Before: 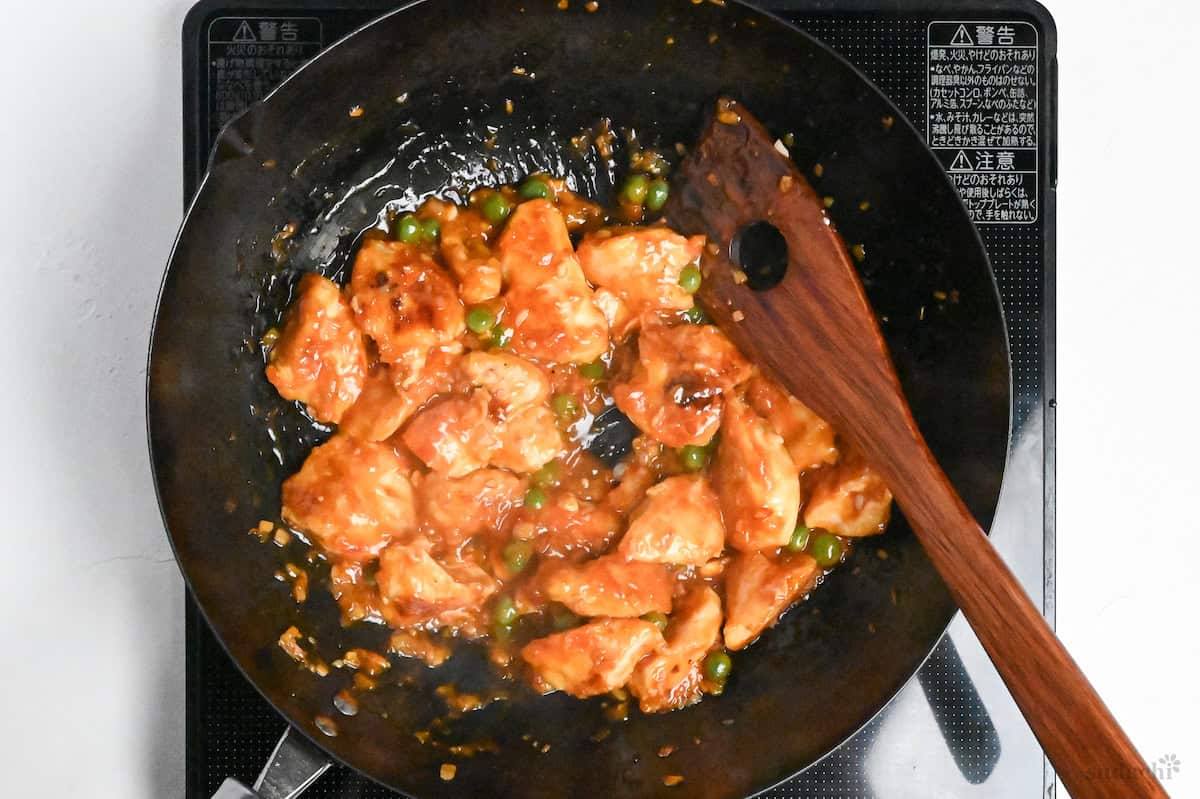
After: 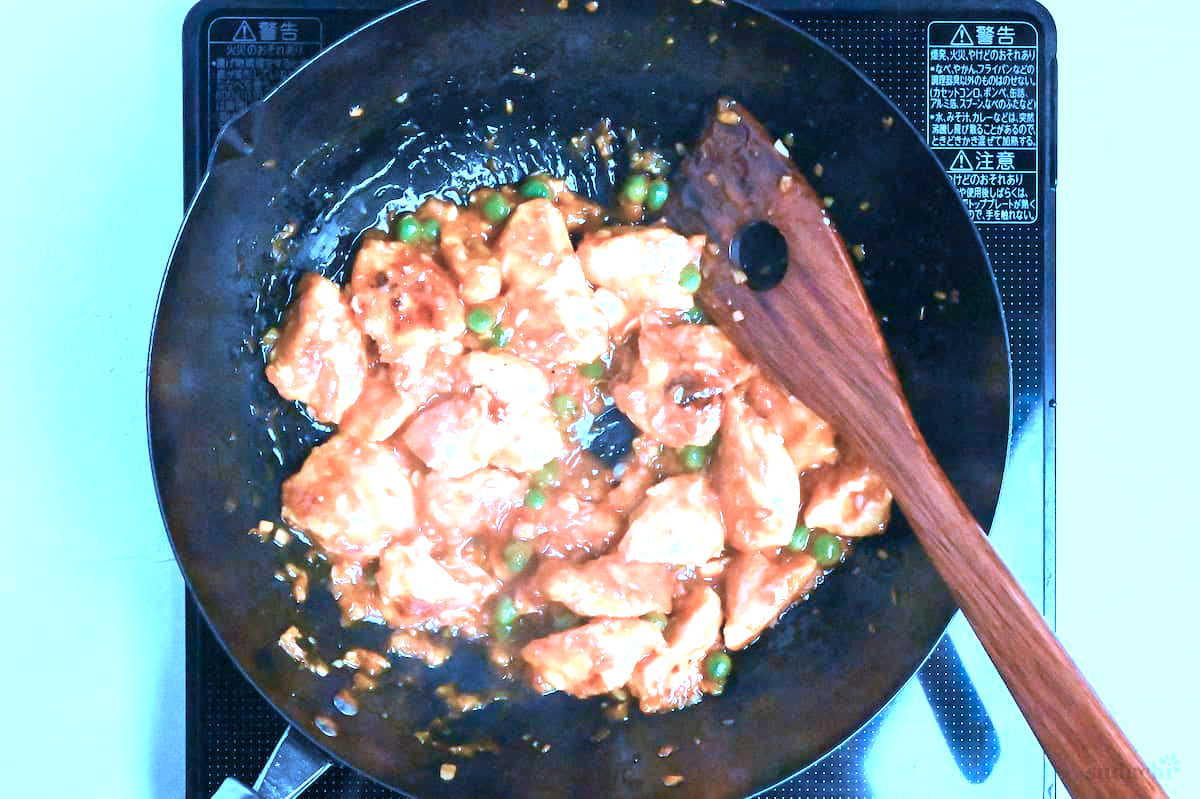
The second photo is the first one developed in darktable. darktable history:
exposure: black level correction 0, exposure 1.2 EV, compensate exposure bias true, compensate highlight preservation false
color calibration: illuminant as shot in camera, x 0.462, y 0.419, temperature 2651.64 K
